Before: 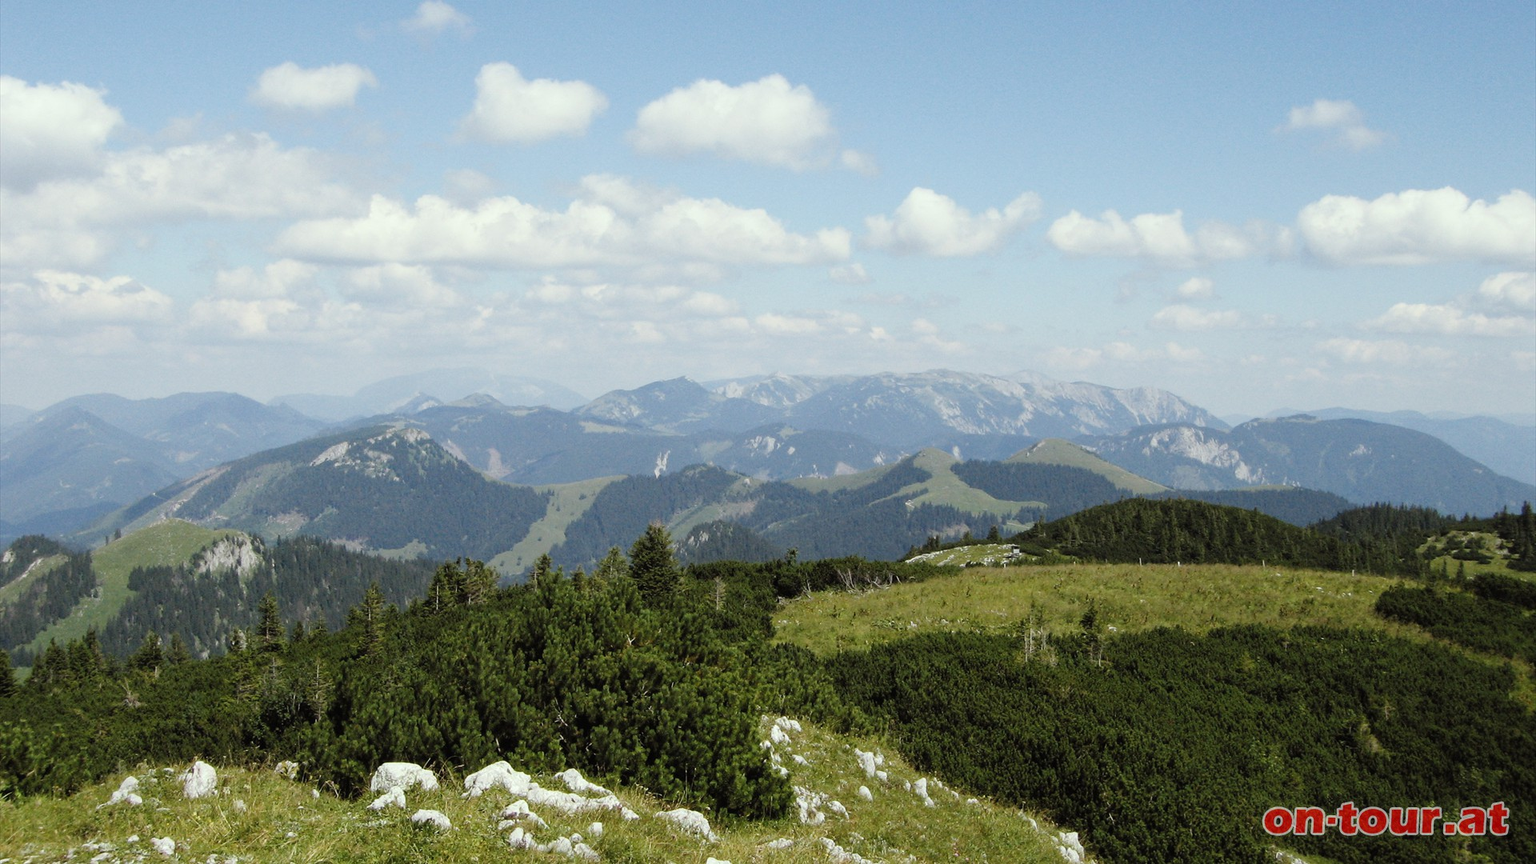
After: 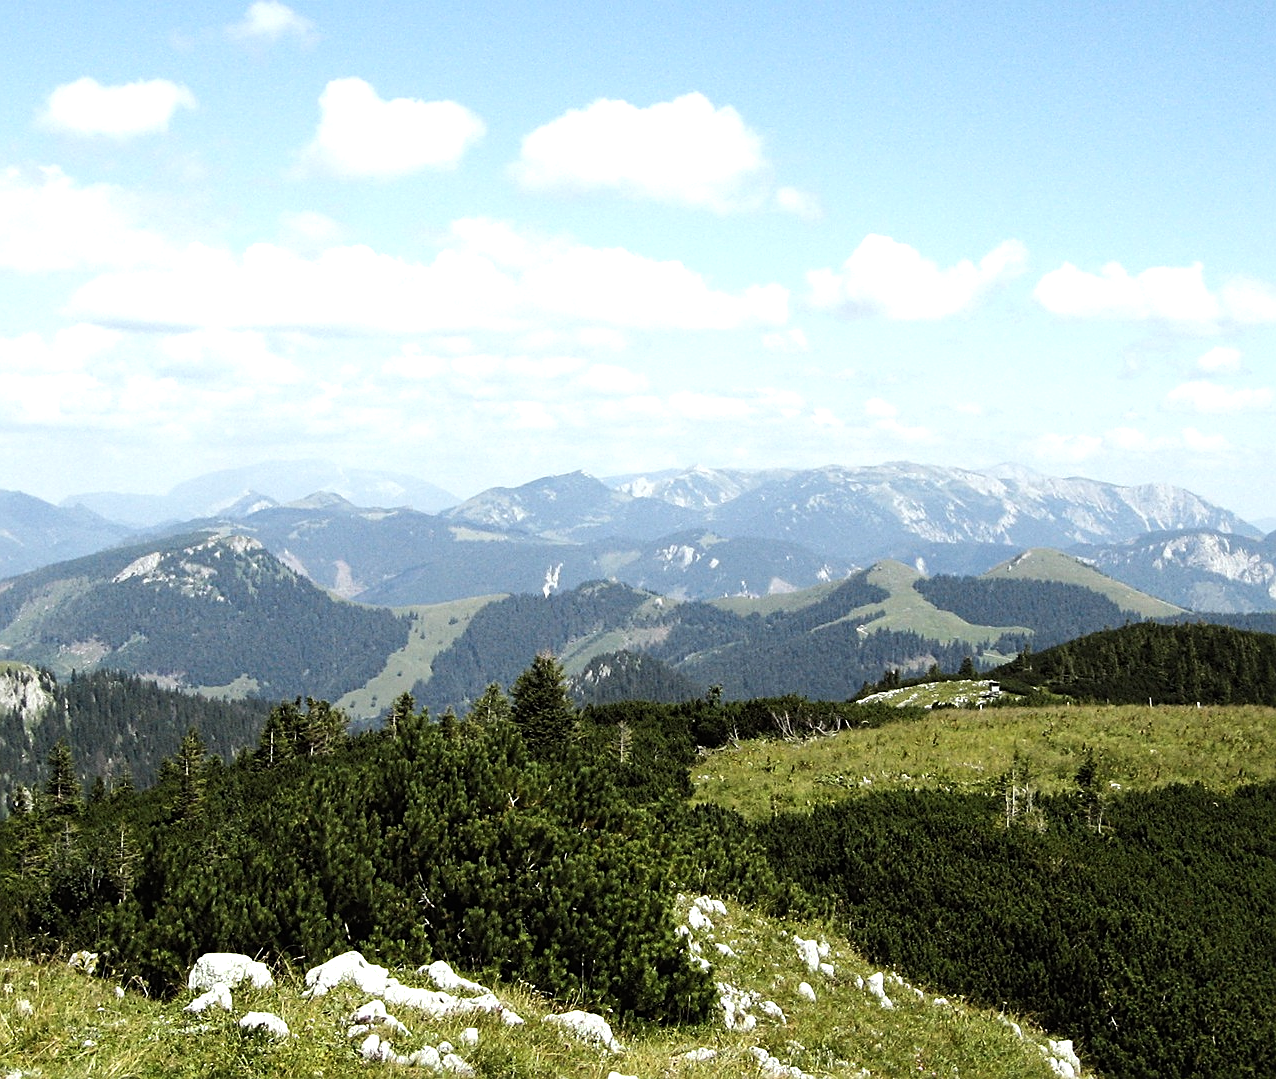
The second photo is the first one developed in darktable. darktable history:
crop and rotate: left 14.335%, right 19.172%
tone equalizer: -8 EV -0.788 EV, -7 EV -0.702 EV, -6 EV -0.568 EV, -5 EV -0.372 EV, -3 EV 0.373 EV, -2 EV 0.6 EV, -1 EV 0.692 EV, +0 EV 0.742 EV, edges refinement/feathering 500, mask exposure compensation -1.24 EV, preserve details no
sharpen: on, module defaults
